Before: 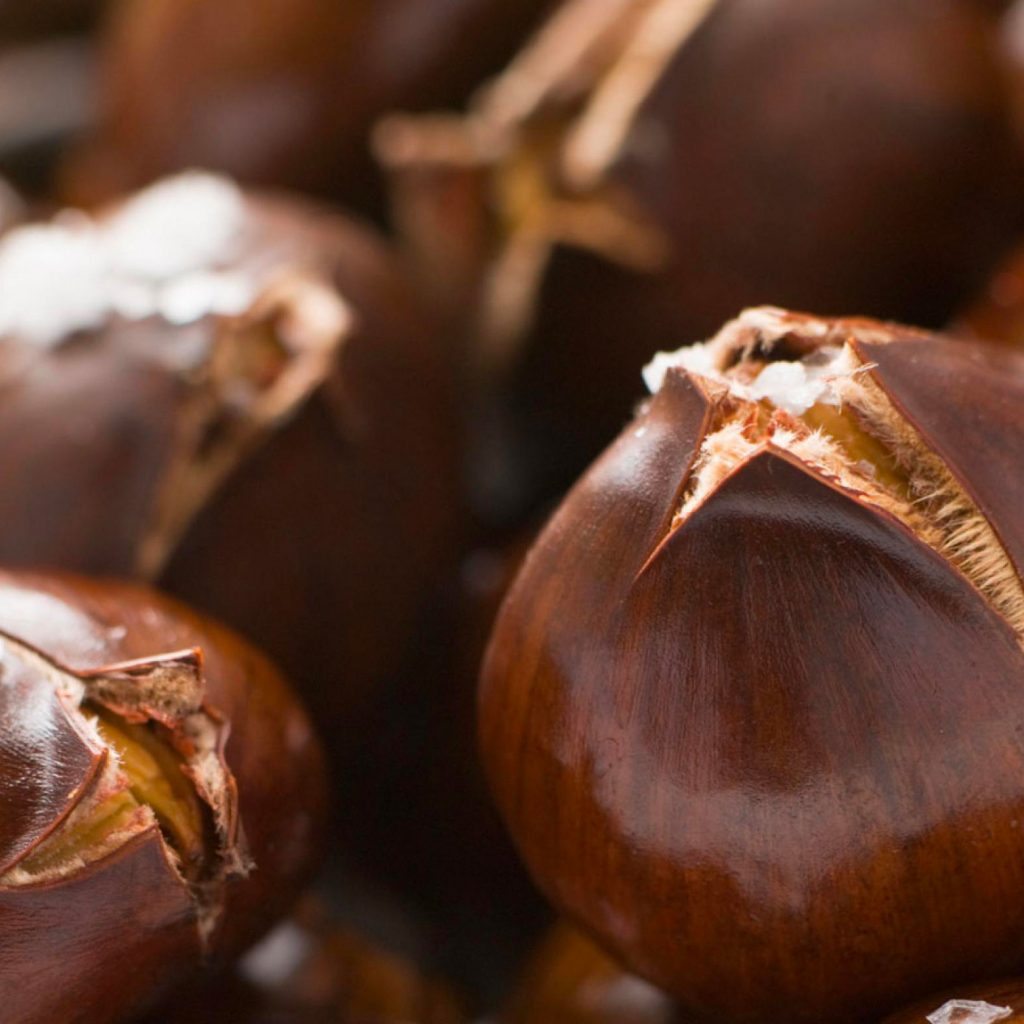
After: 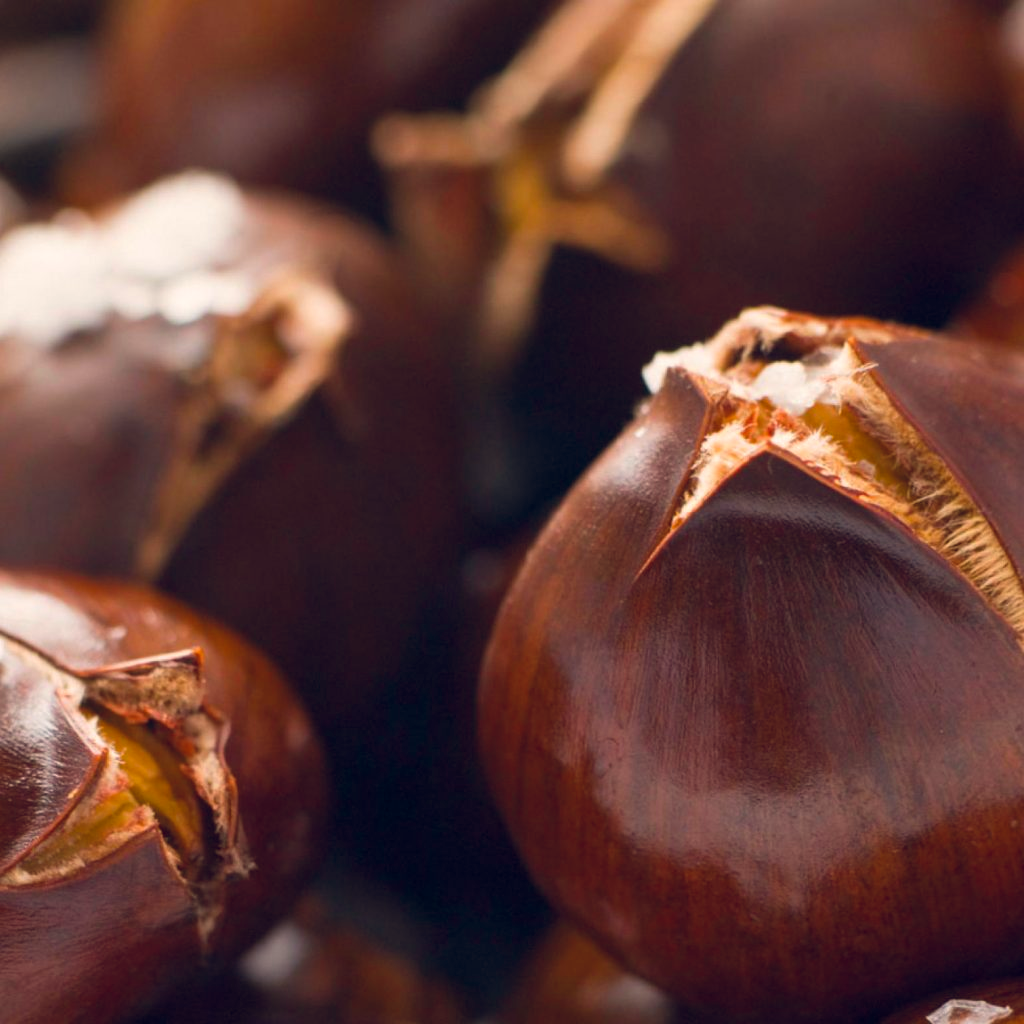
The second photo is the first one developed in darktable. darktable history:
color balance rgb: shadows lift › hue 87.51°, highlights gain › chroma 1.35%, highlights gain › hue 55.1°, global offset › chroma 0.13%, global offset › hue 253.66°, perceptual saturation grading › global saturation 16.38%
color correction: highlights b* 3
